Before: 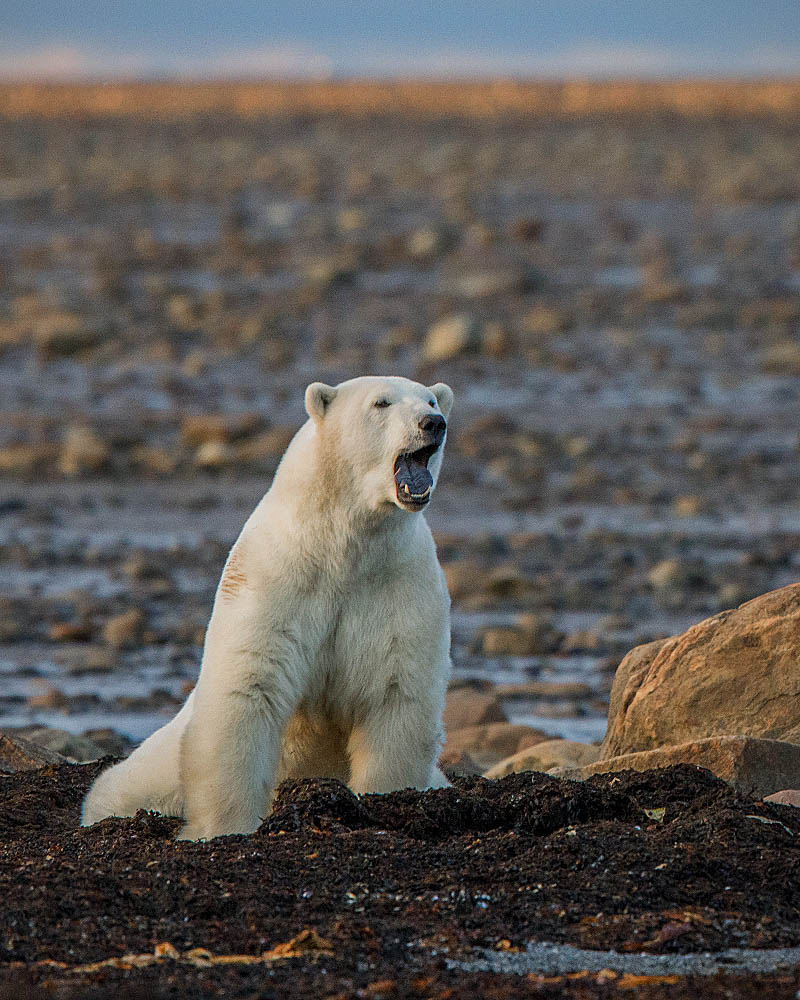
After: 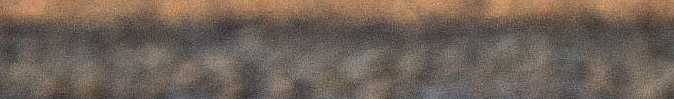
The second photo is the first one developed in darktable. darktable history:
crop and rotate: left 9.644%, top 9.491%, right 6.021%, bottom 80.509%
white balance: red 0.98, blue 1.034
local contrast: on, module defaults
tone equalizer: -8 EV -0.75 EV, -7 EV -0.7 EV, -6 EV -0.6 EV, -5 EV -0.4 EV, -3 EV 0.4 EV, -2 EV 0.6 EV, -1 EV 0.7 EV, +0 EV 0.75 EV, edges refinement/feathering 500, mask exposure compensation -1.57 EV, preserve details no
